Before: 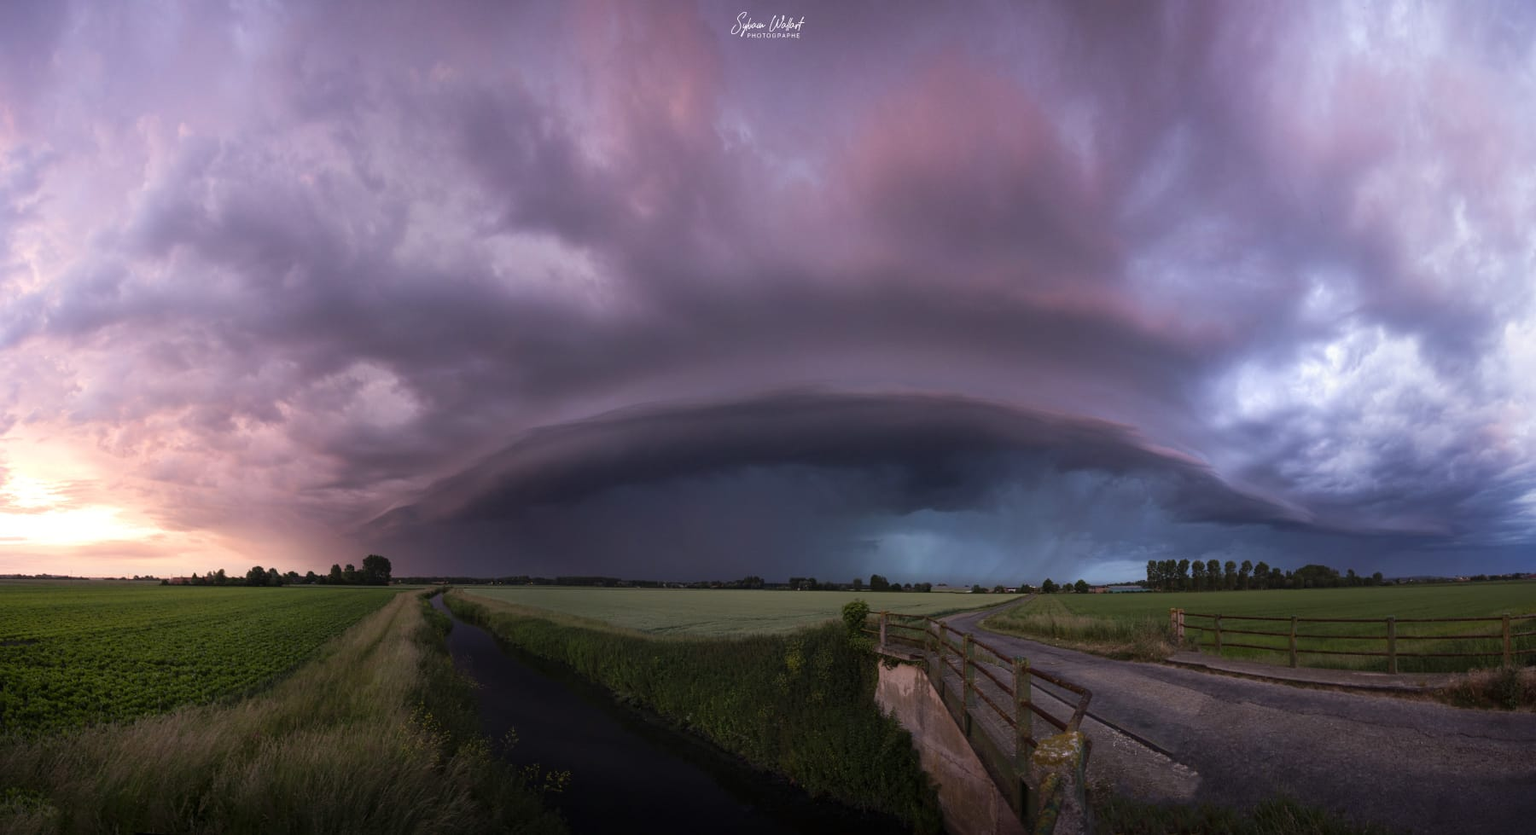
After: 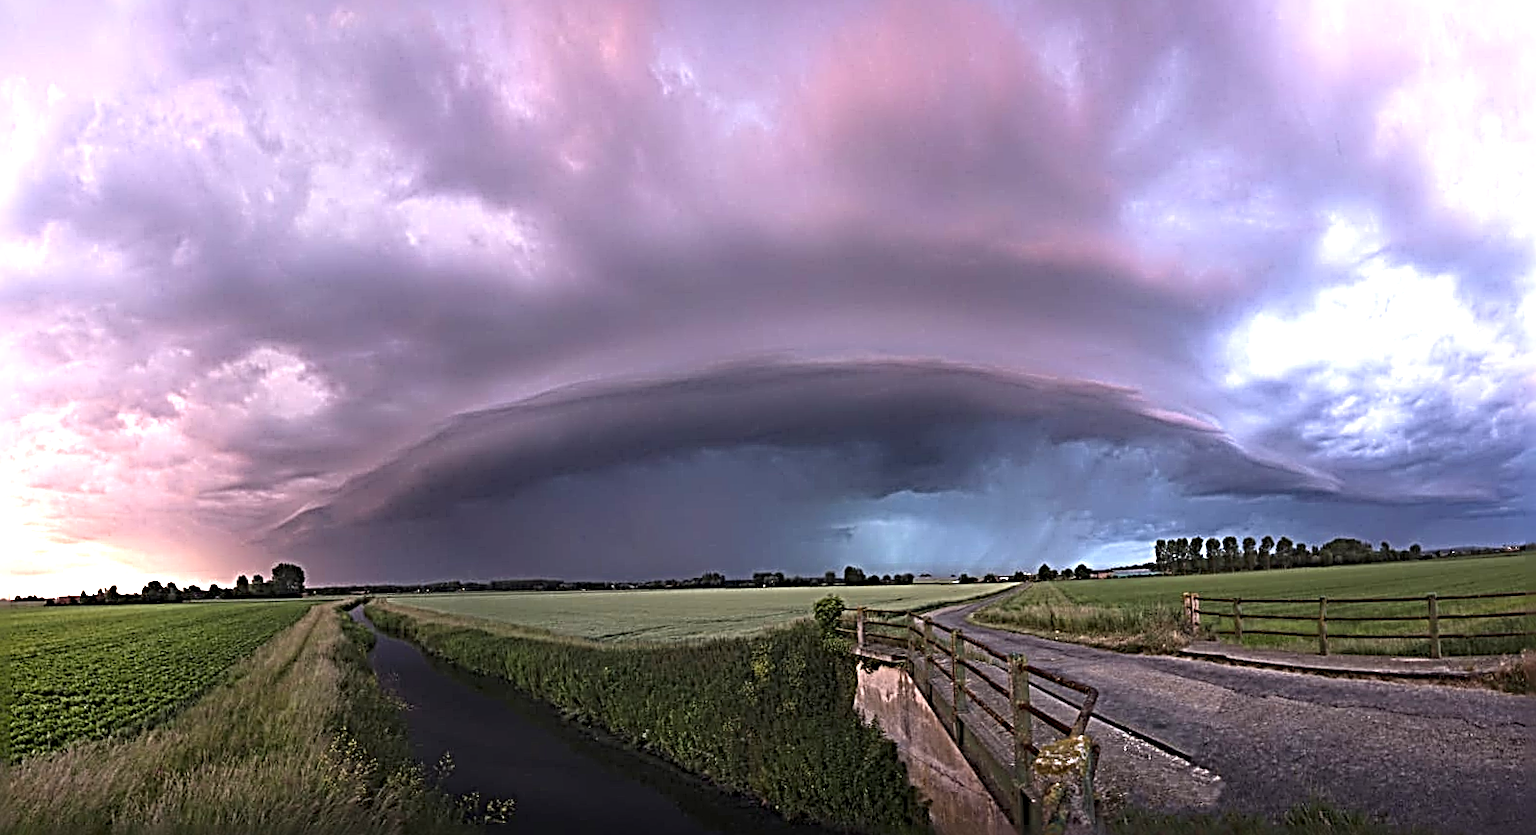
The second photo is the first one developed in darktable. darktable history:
crop and rotate: angle 1.96°, left 5.673%, top 5.673%
exposure: black level correction 0, exposure 1.1 EV, compensate highlight preservation false
sharpen: radius 4.001, amount 2
